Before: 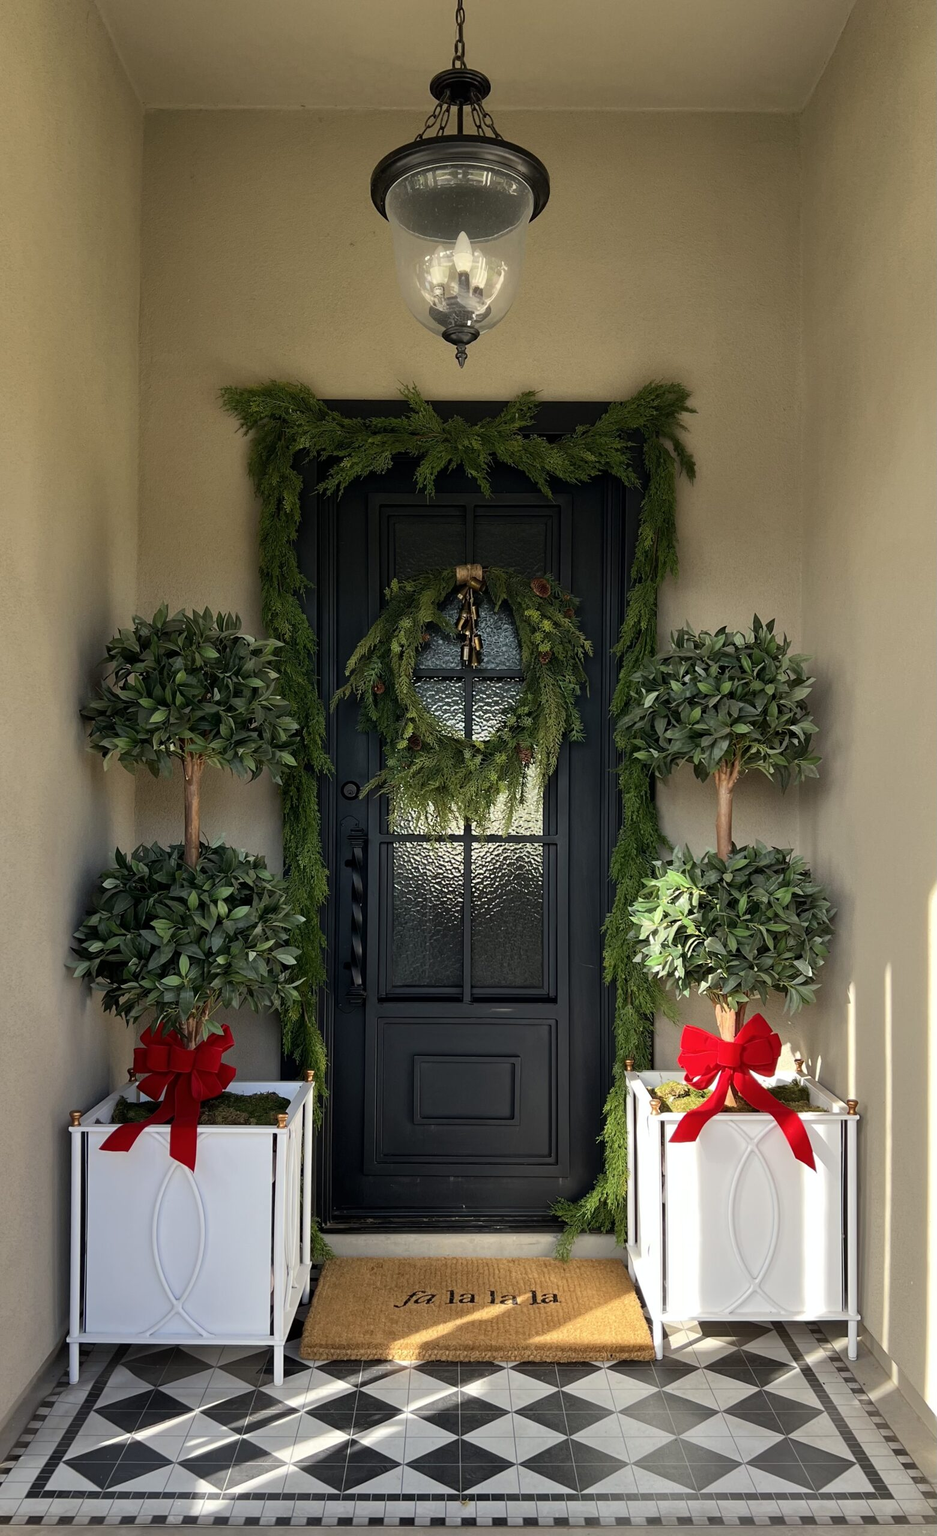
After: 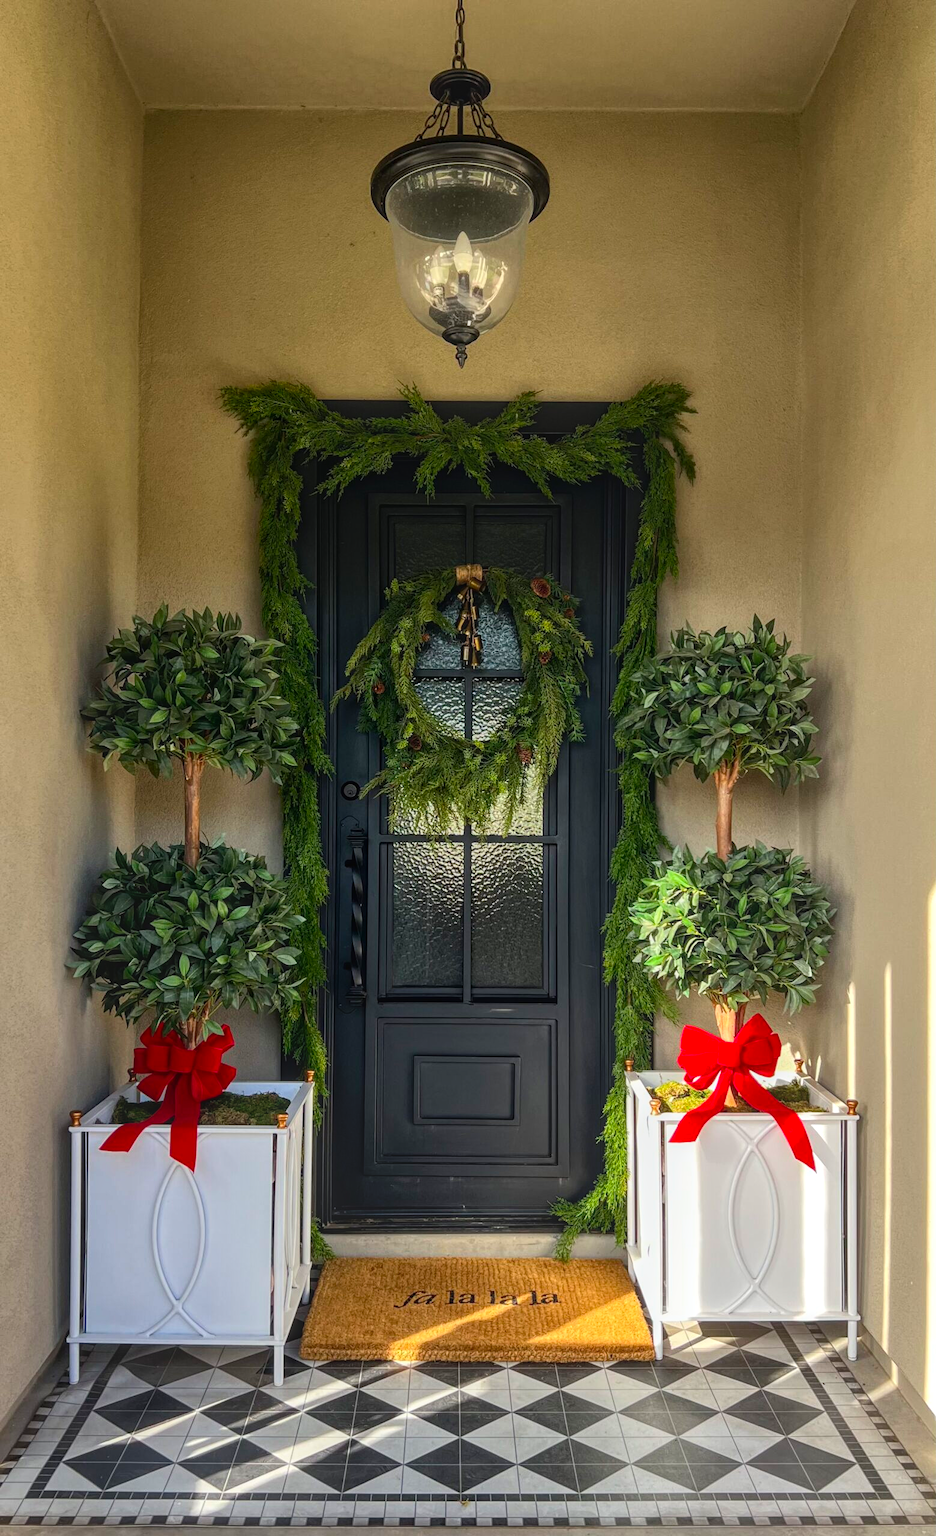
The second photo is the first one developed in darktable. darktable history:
local contrast: highlights 66%, shadows 33%, detail 166%, midtone range 0.2
contrast brightness saturation: contrast 0.16, saturation 0.32
tone equalizer: on, module defaults
